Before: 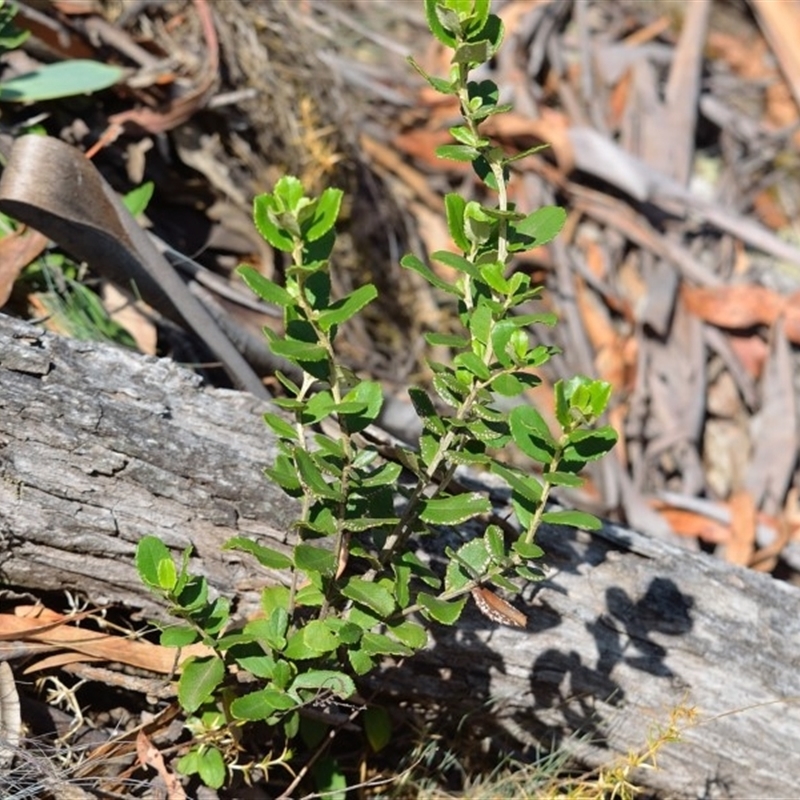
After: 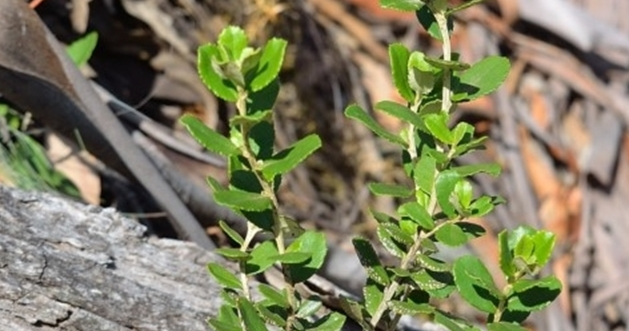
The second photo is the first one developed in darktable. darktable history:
crop: left 7.007%, top 18.756%, right 14.293%, bottom 39.856%
